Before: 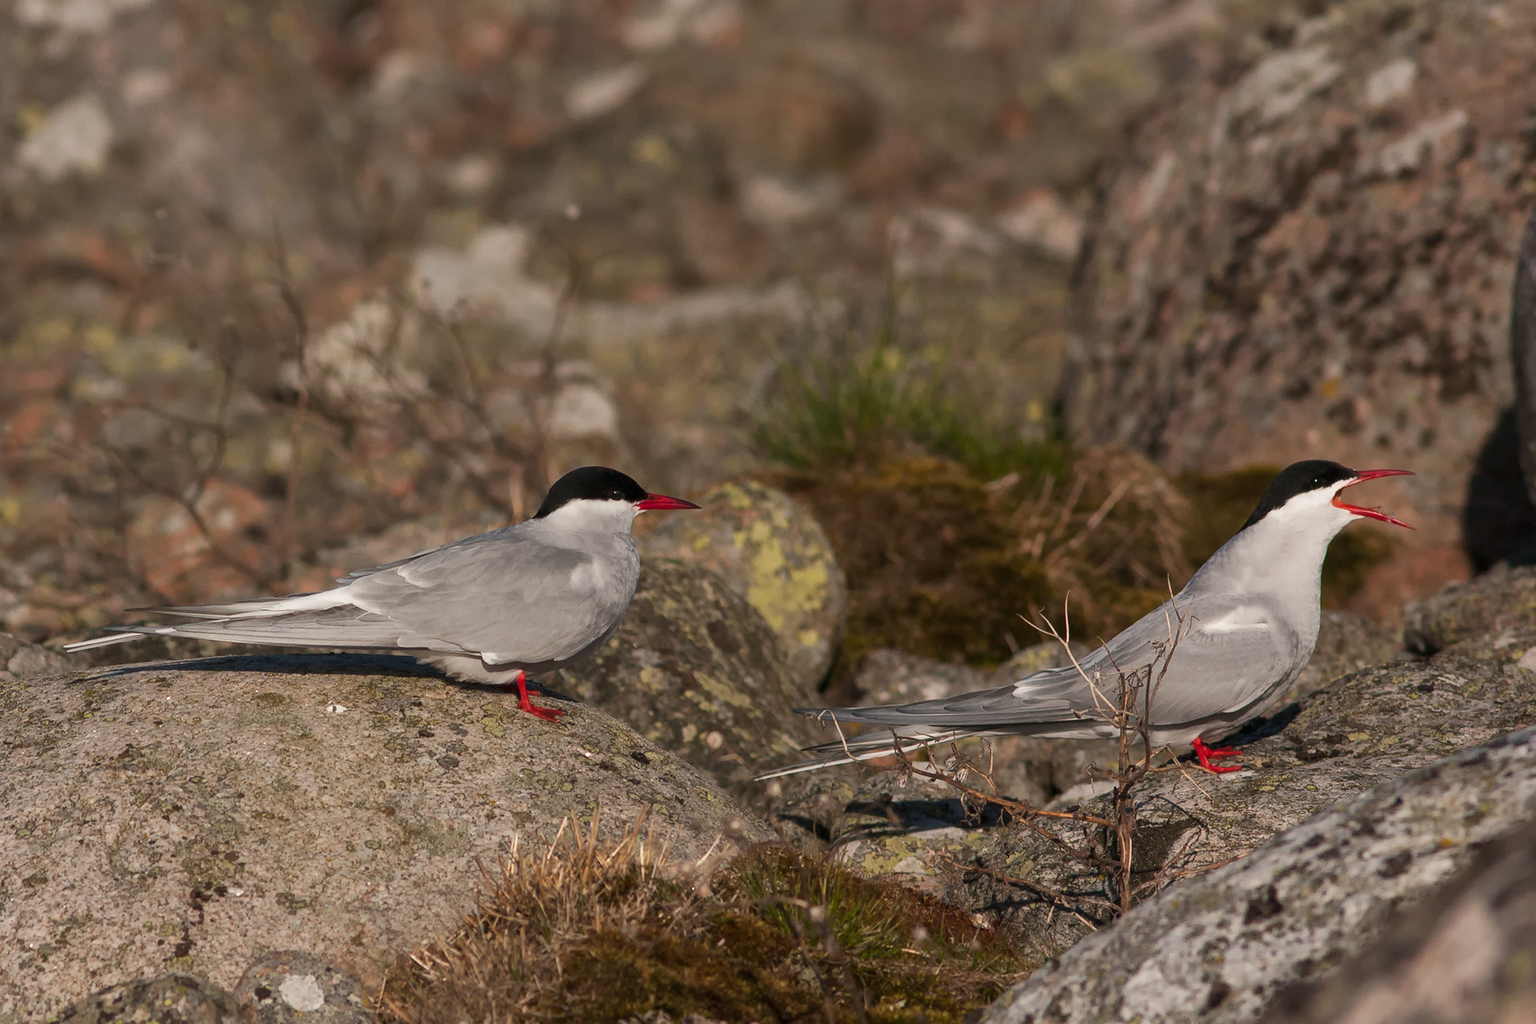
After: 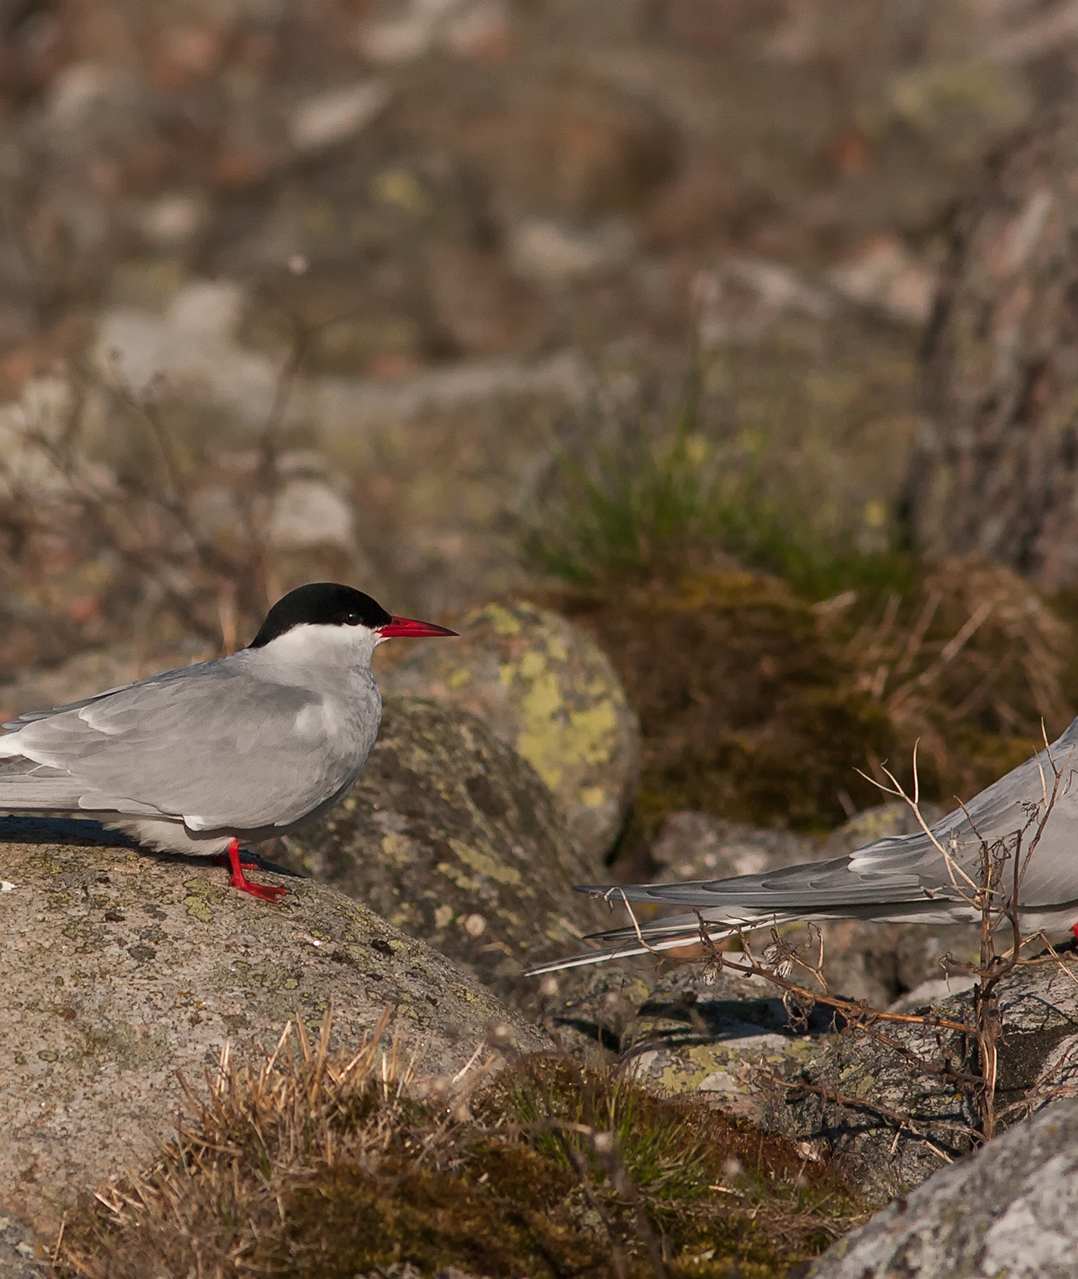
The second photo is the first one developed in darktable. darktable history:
sharpen: amount 0.208
crop: left 21.821%, right 22.01%, bottom 0.013%
